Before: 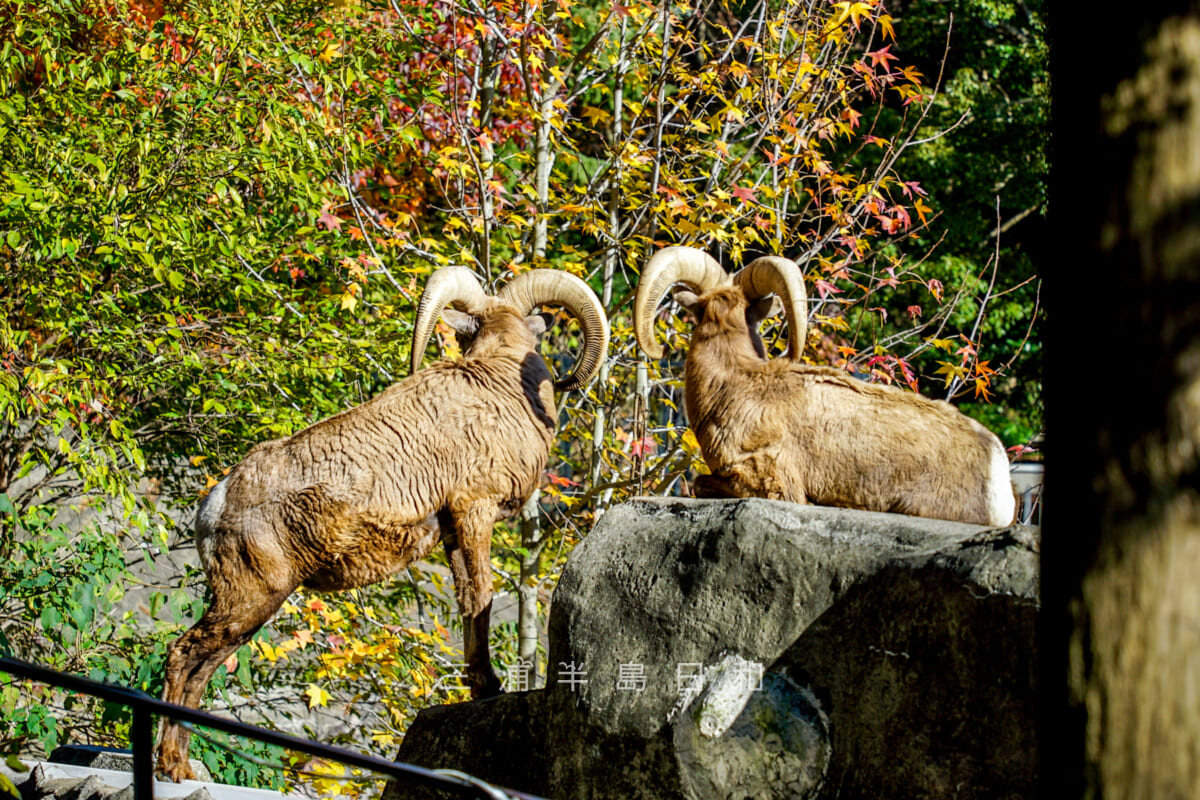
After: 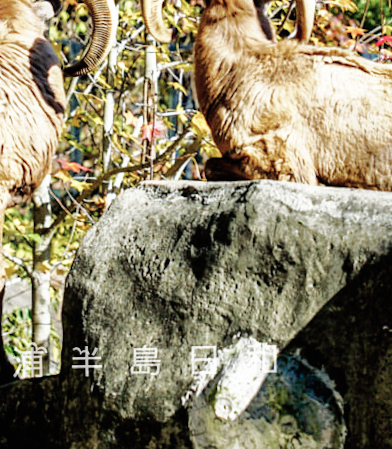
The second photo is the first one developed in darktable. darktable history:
crop: left 40.878%, top 39.176%, right 25.993%, bottom 3.081%
color balance: input saturation 100.43%, contrast fulcrum 14.22%, output saturation 70.41%
shadows and highlights: shadows 40, highlights -60
rotate and perspective: rotation -1°, crop left 0.011, crop right 0.989, crop top 0.025, crop bottom 0.975
base curve: curves: ch0 [(0, 0) (0.007, 0.004) (0.027, 0.03) (0.046, 0.07) (0.207, 0.54) (0.442, 0.872) (0.673, 0.972) (1, 1)], preserve colors none
